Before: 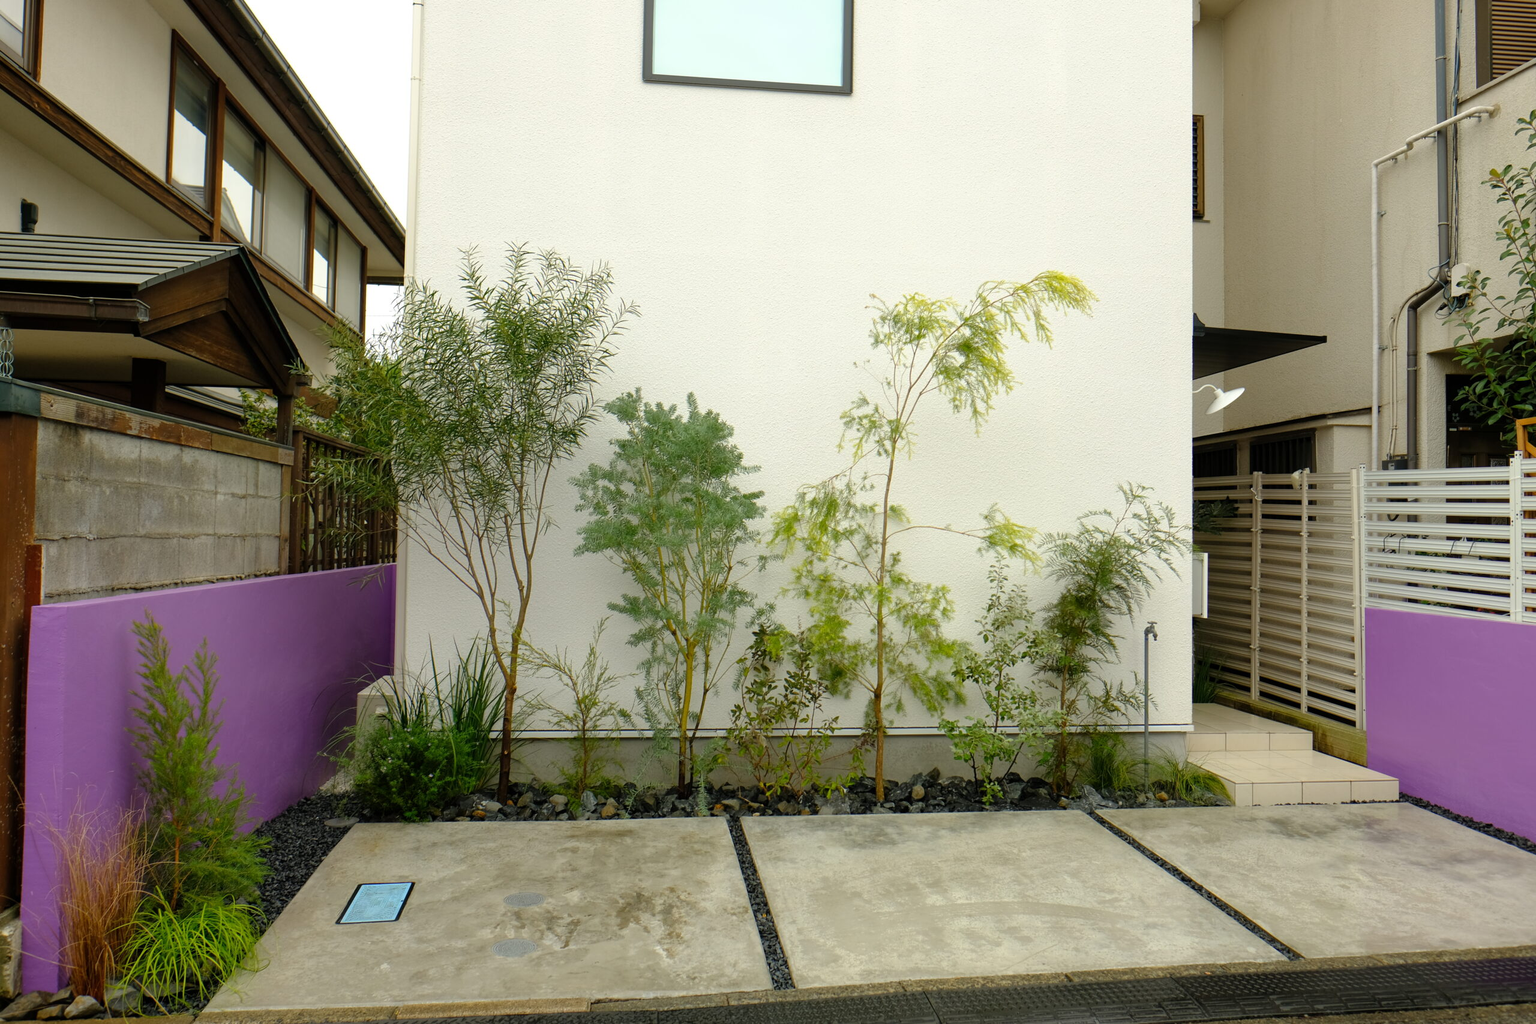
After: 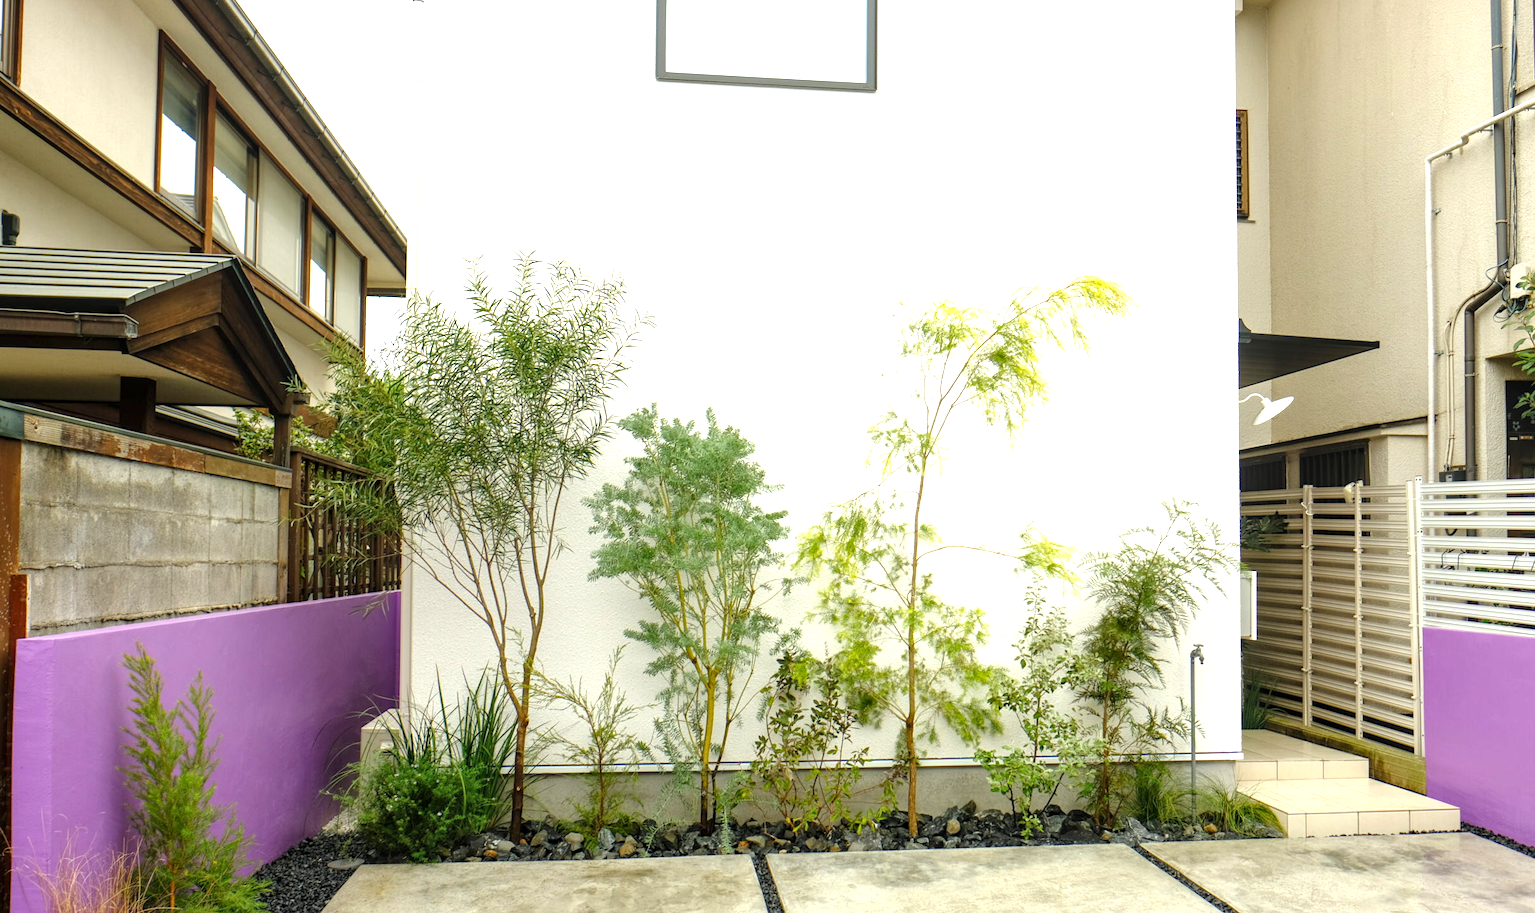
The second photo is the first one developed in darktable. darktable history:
exposure: exposure 1.001 EV, compensate highlight preservation false
crop and rotate: angle 0.55°, left 0.403%, right 3.381%, bottom 14.157%
local contrast: on, module defaults
